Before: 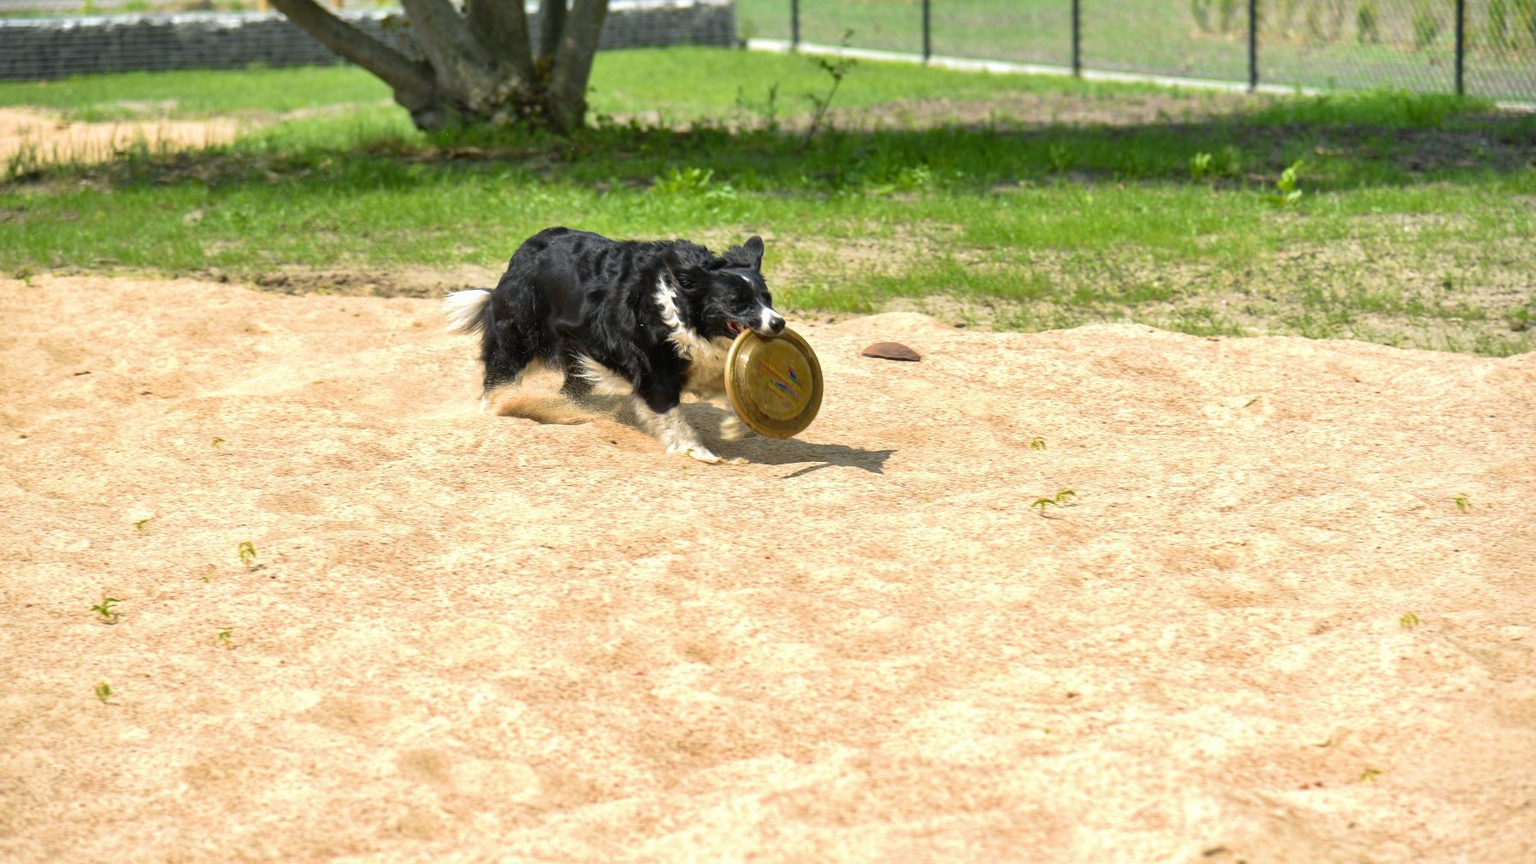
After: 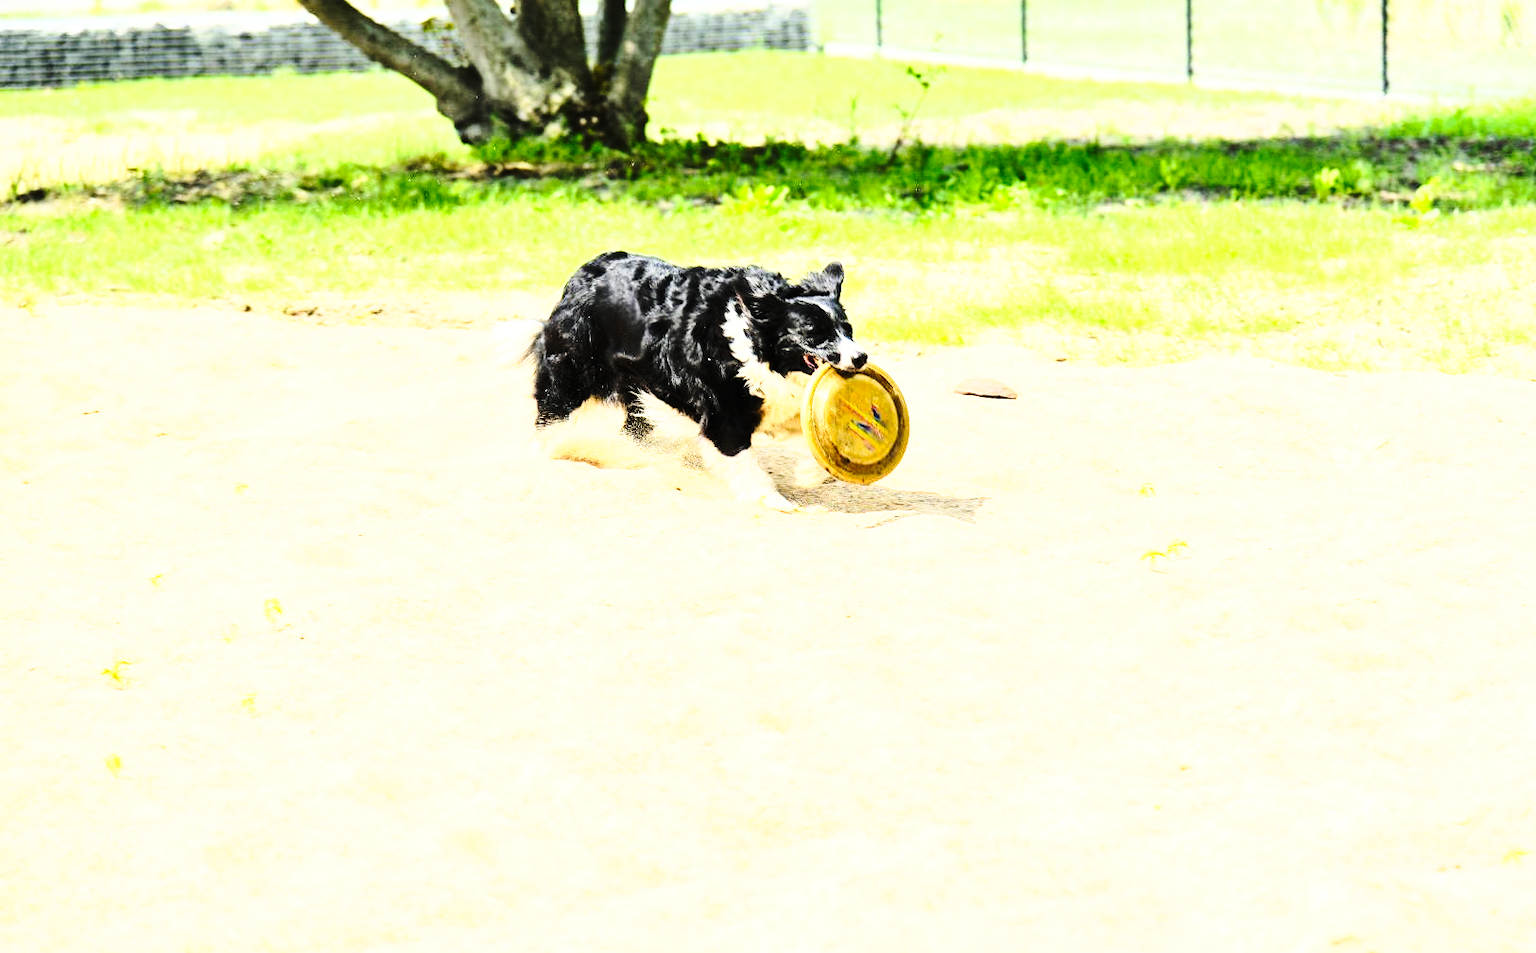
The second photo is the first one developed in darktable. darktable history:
contrast brightness saturation: contrast 0.2, brightness 0.16, saturation 0.22
crop: right 9.509%, bottom 0.031%
base curve: curves: ch0 [(0, 0) (0.028, 0.03) (0.121, 0.232) (0.46, 0.748) (0.859, 0.968) (1, 1)], preserve colors none
rgb curve: curves: ch0 [(0, 0) (0.21, 0.15) (0.24, 0.21) (0.5, 0.75) (0.75, 0.96) (0.89, 0.99) (1, 1)]; ch1 [(0, 0.02) (0.21, 0.13) (0.25, 0.2) (0.5, 0.67) (0.75, 0.9) (0.89, 0.97) (1, 1)]; ch2 [(0, 0.02) (0.21, 0.13) (0.25, 0.2) (0.5, 0.67) (0.75, 0.9) (0.89, 0.97) (1, 1)], compensate middle gray true
